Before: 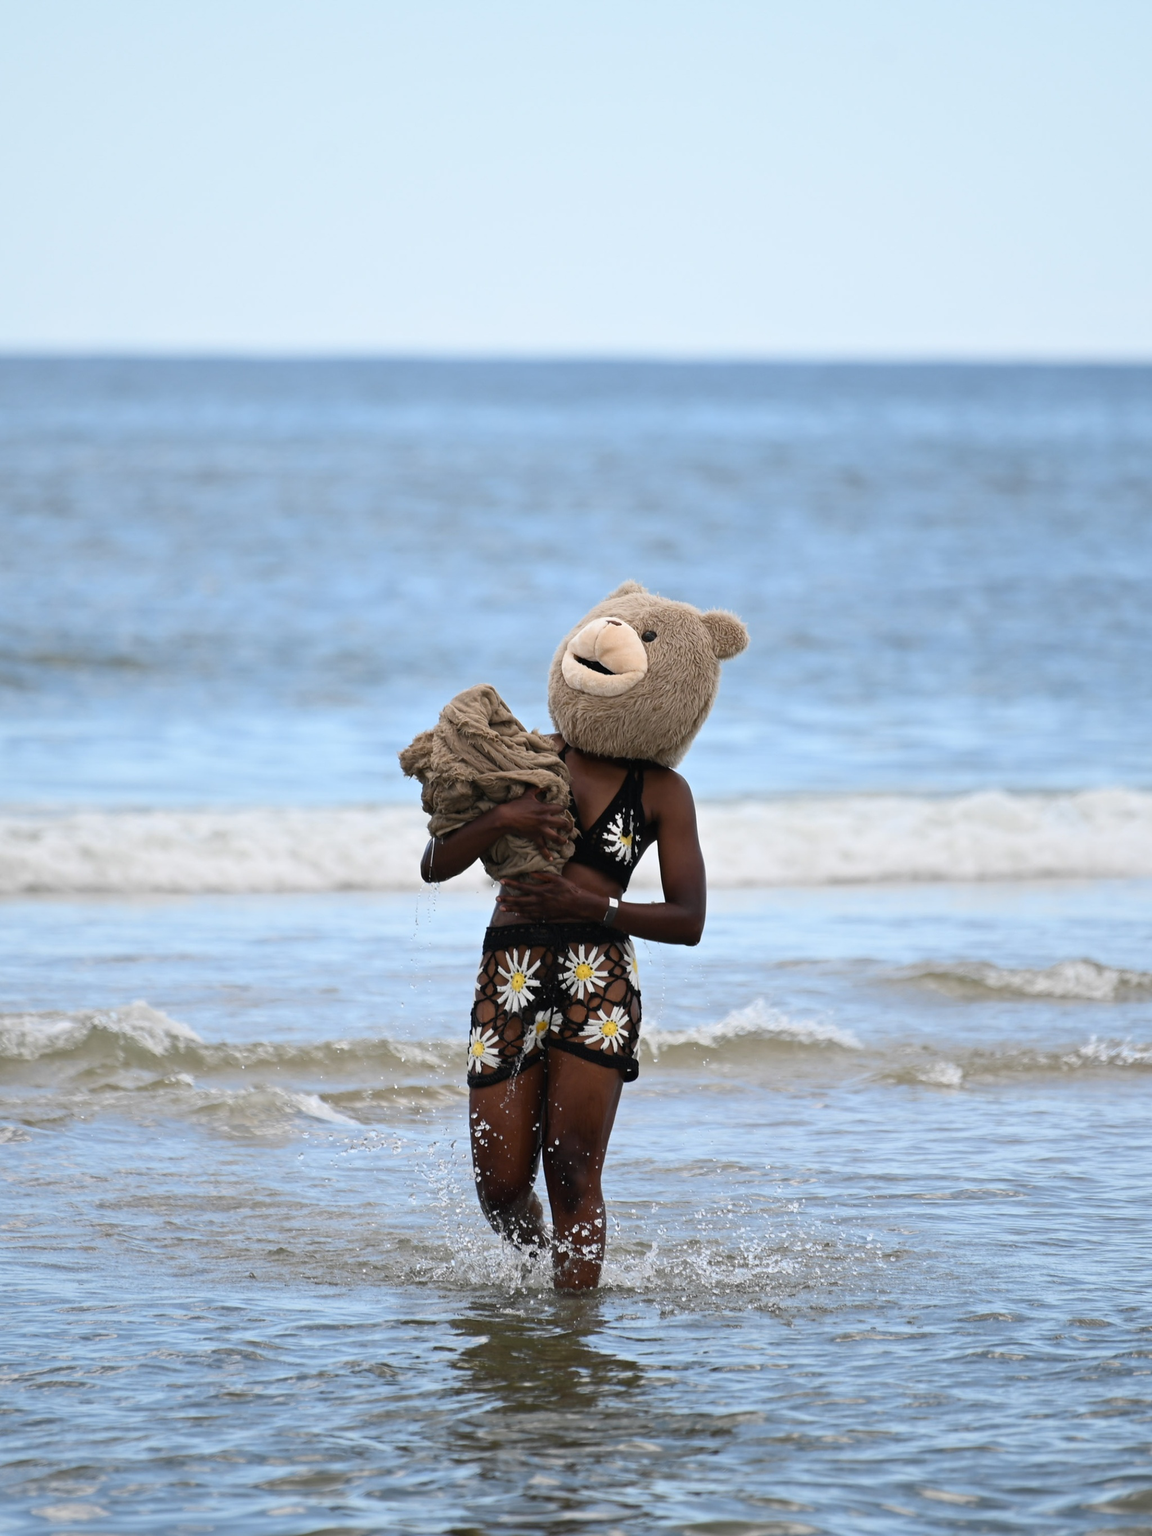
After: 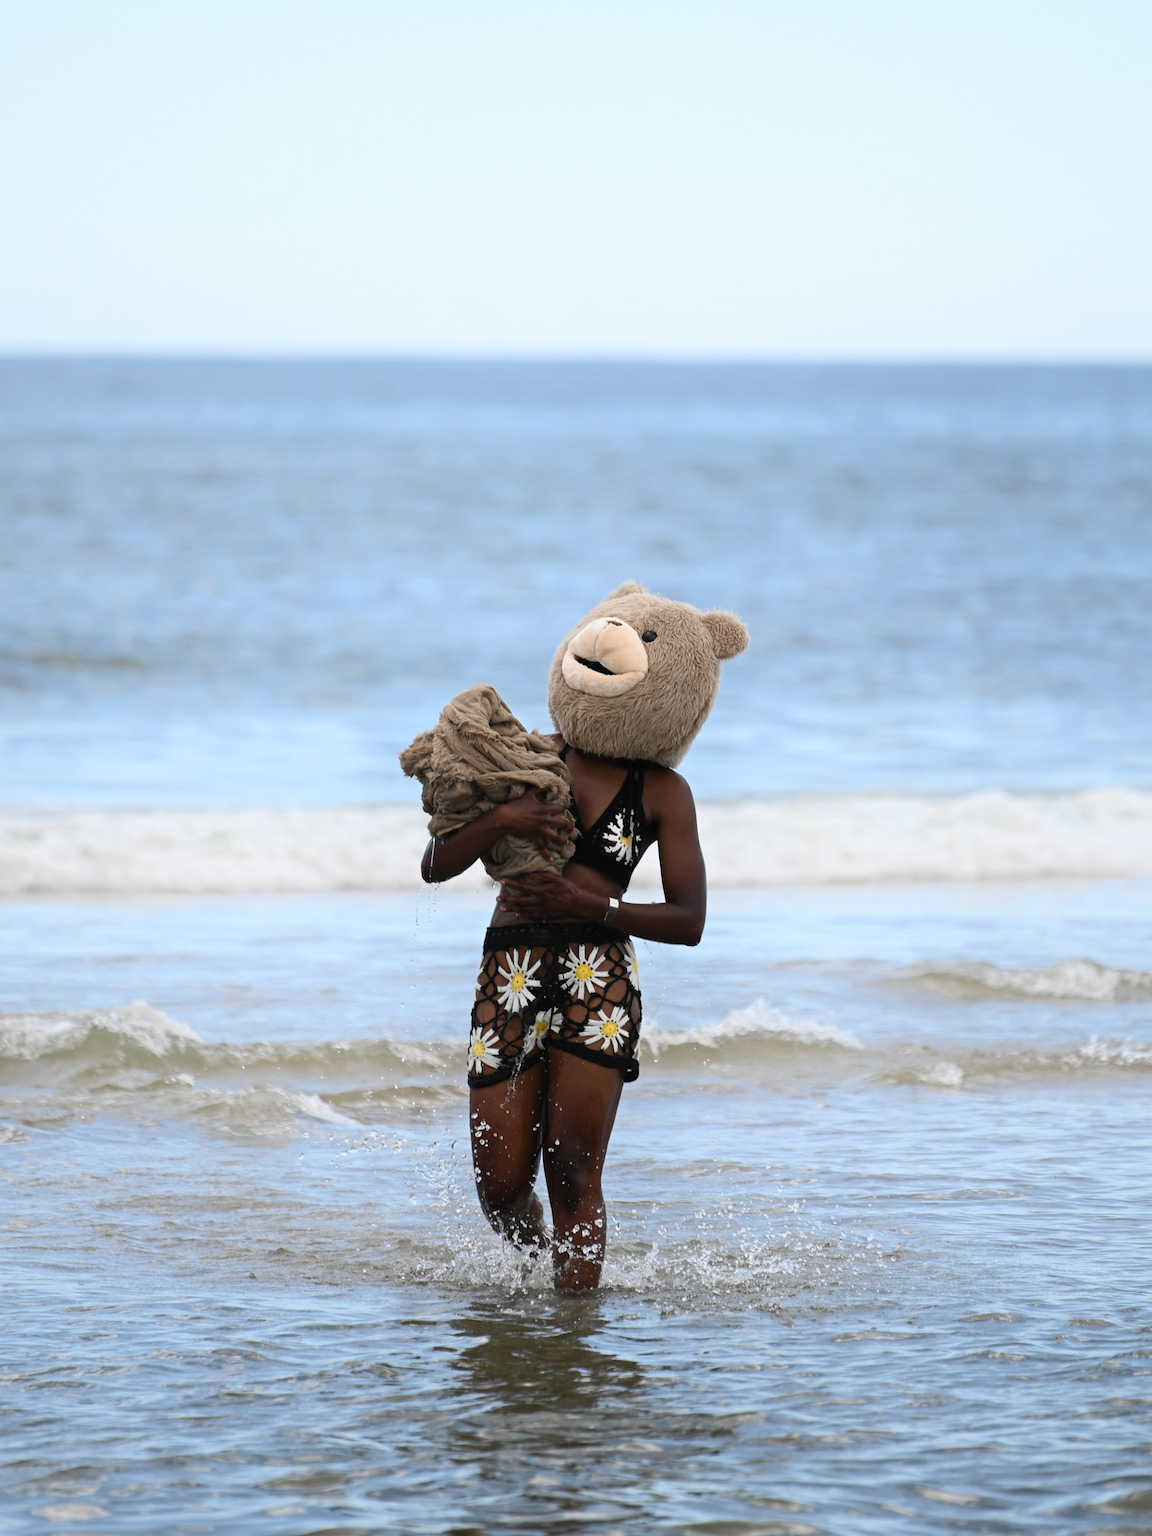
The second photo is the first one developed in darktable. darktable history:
shadows and highlights: shadows -23.26, highlights 44.2, soften with gaussian
